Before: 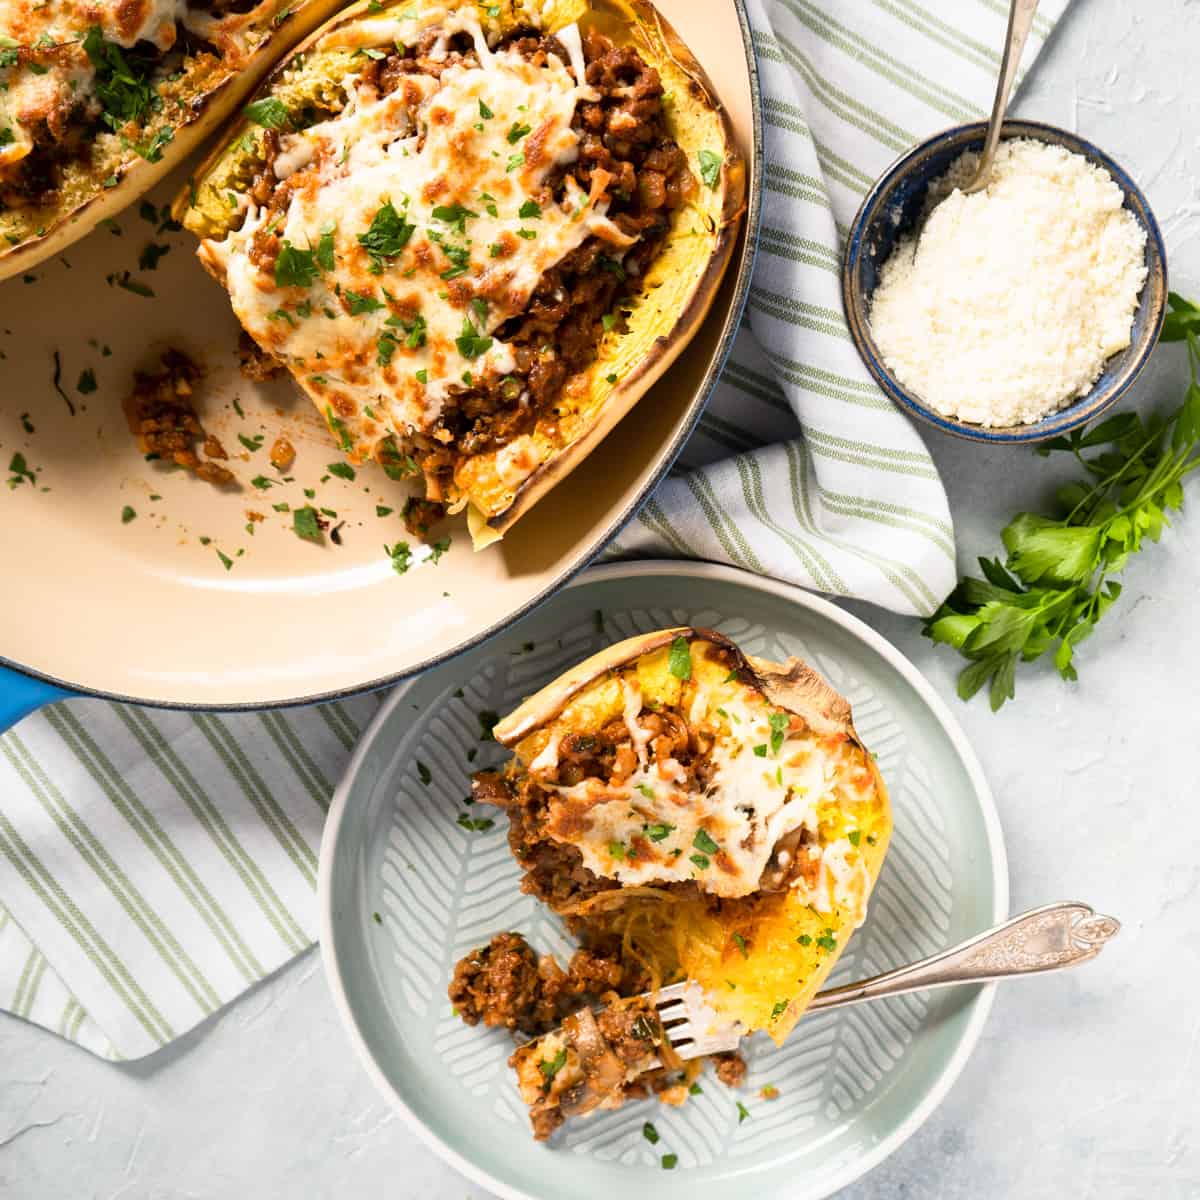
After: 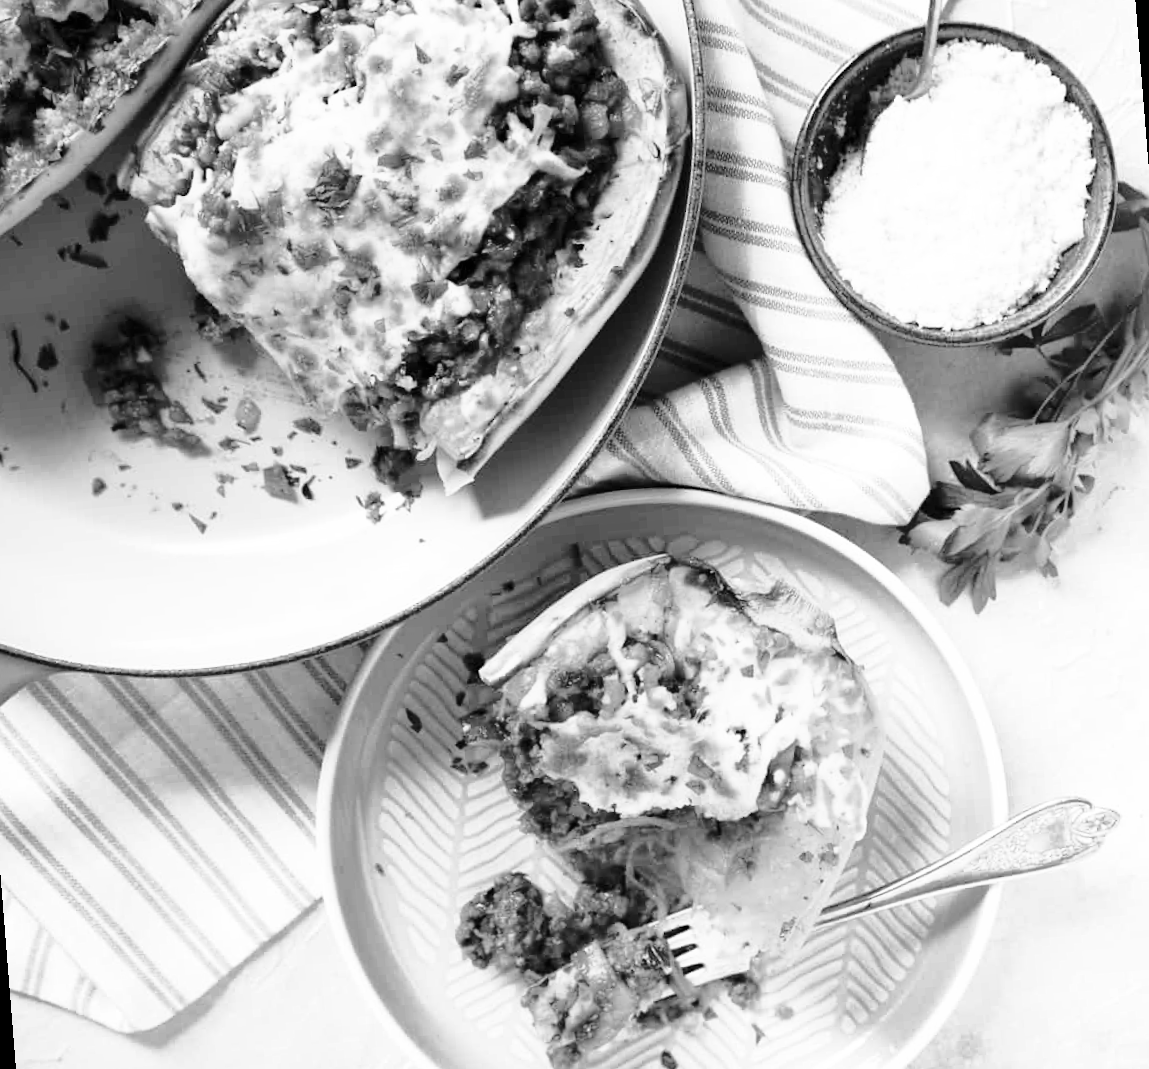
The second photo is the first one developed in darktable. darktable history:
rotate and perspective: rotation -4.57°, crop left 0.054, crop right 0.944, crop top 0.087, crop bottom 0.914
base curve: curves: ch0 [(0, 0) (0.032, 0.037) (0.105, 0.228) (0.435, 0.76) (0.856, 0.983) (1, 1)], preserve colors none
tone curve: curves: ch0 [(0, 0) (0.568, 0.517) (0.8, 0.717) (1, 1)]
monochrome: on, module defaults
